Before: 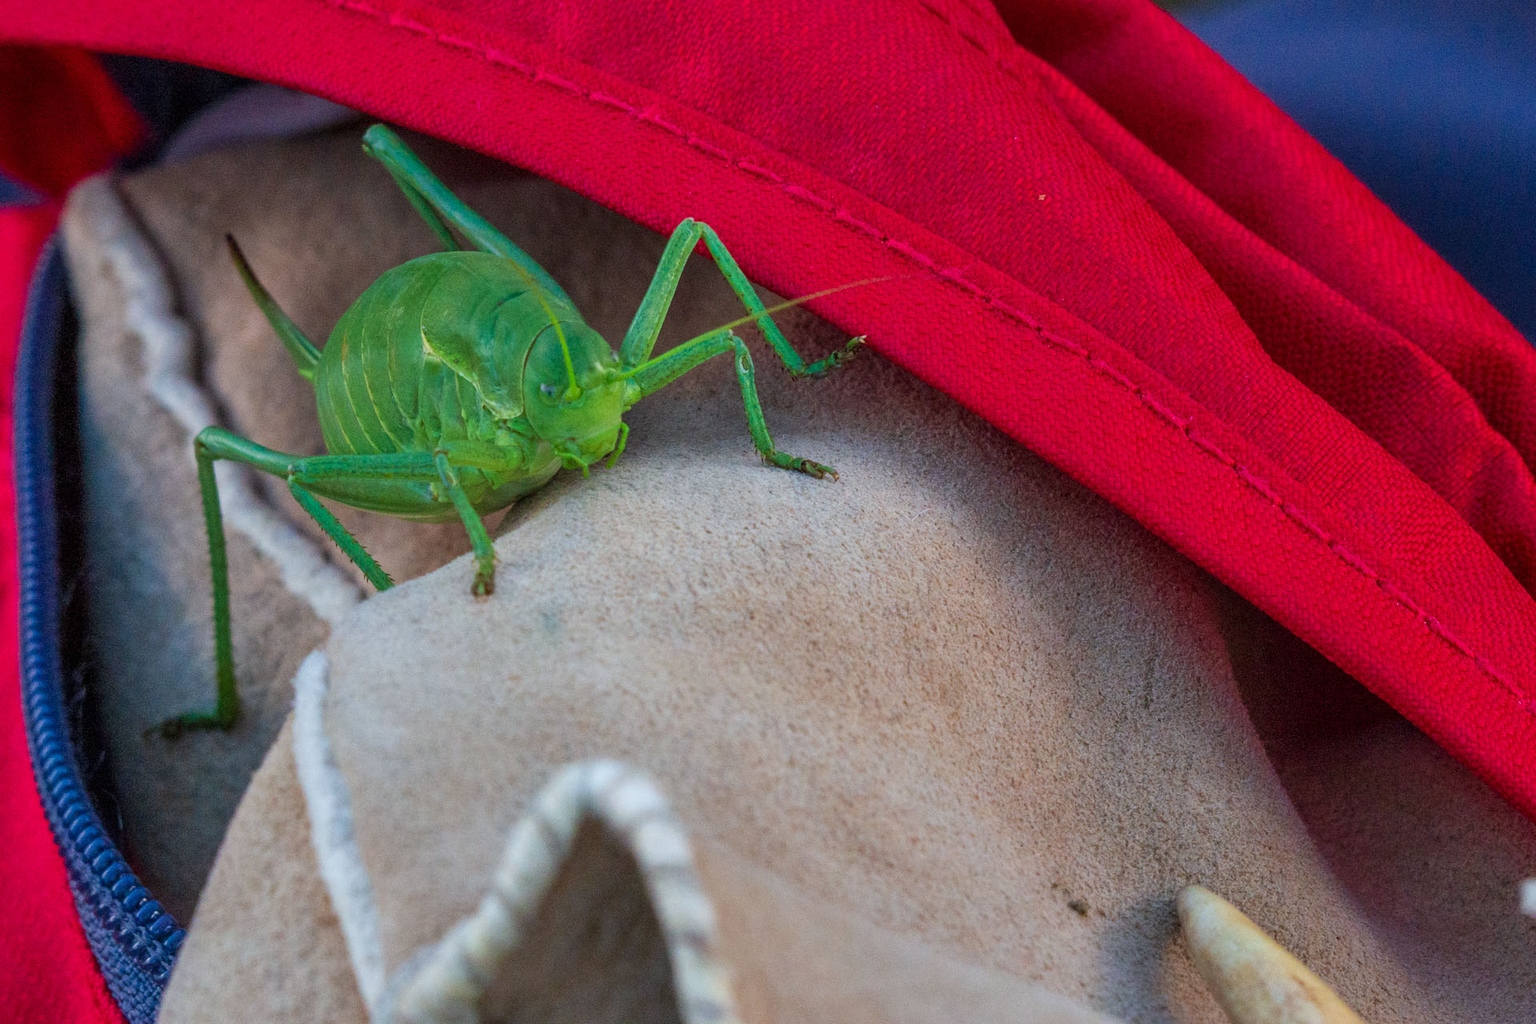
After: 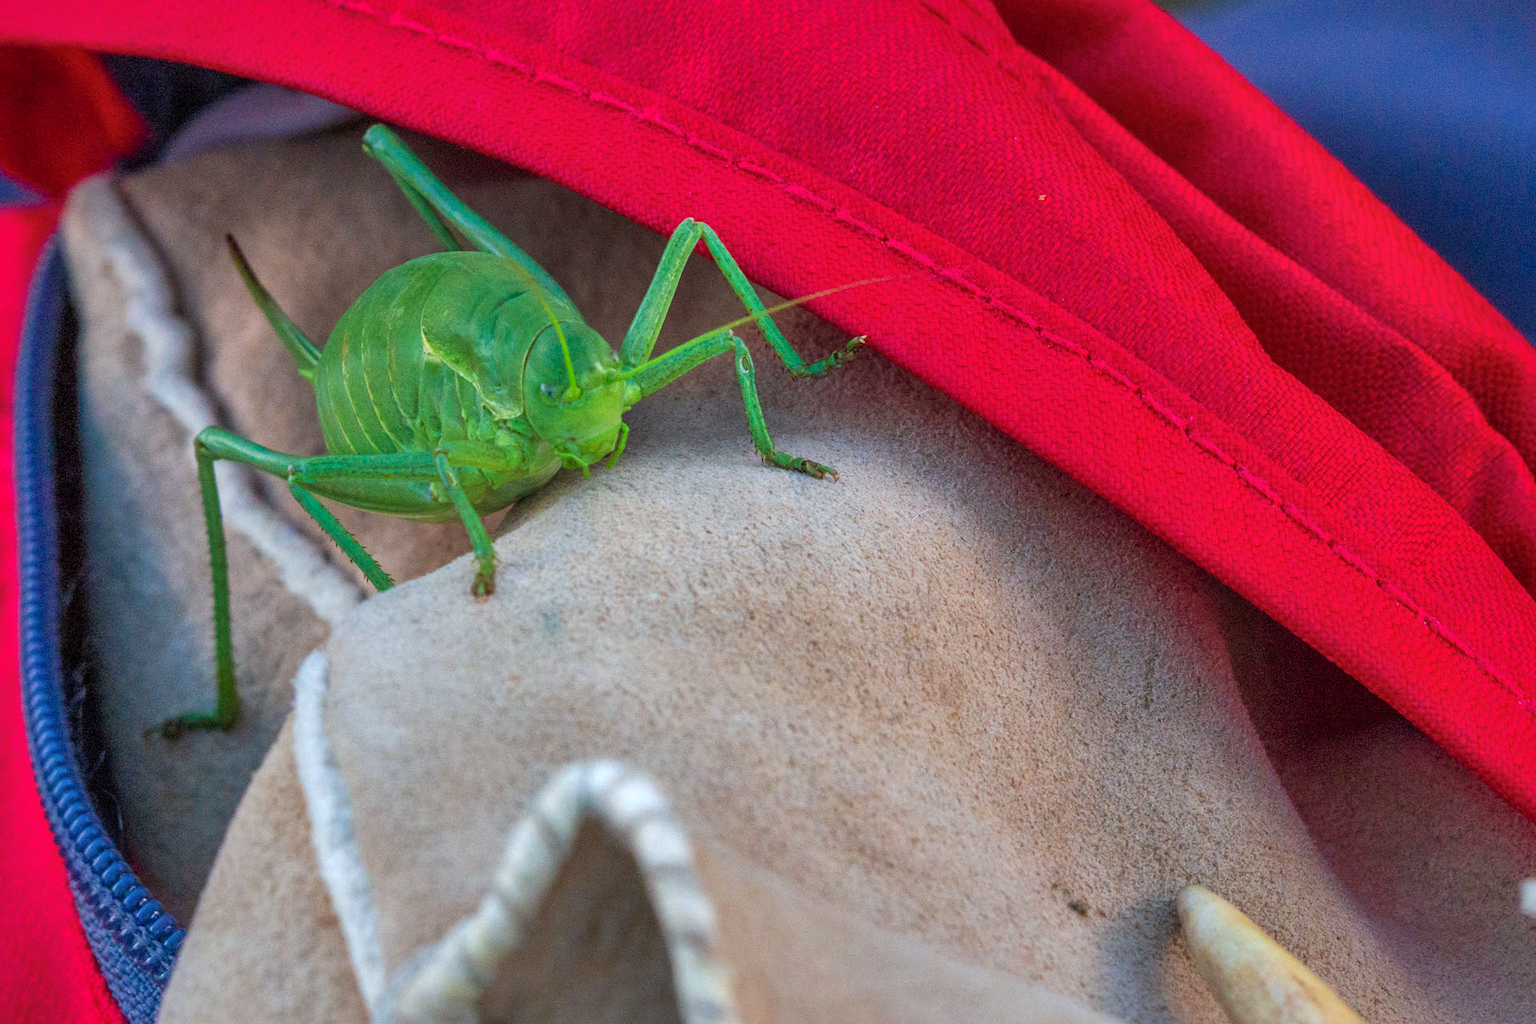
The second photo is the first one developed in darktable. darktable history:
exposure: exposure 0.366 EV, compensate highlight preservation false
shadows and highlights: highlights color adjustment 33.1%
